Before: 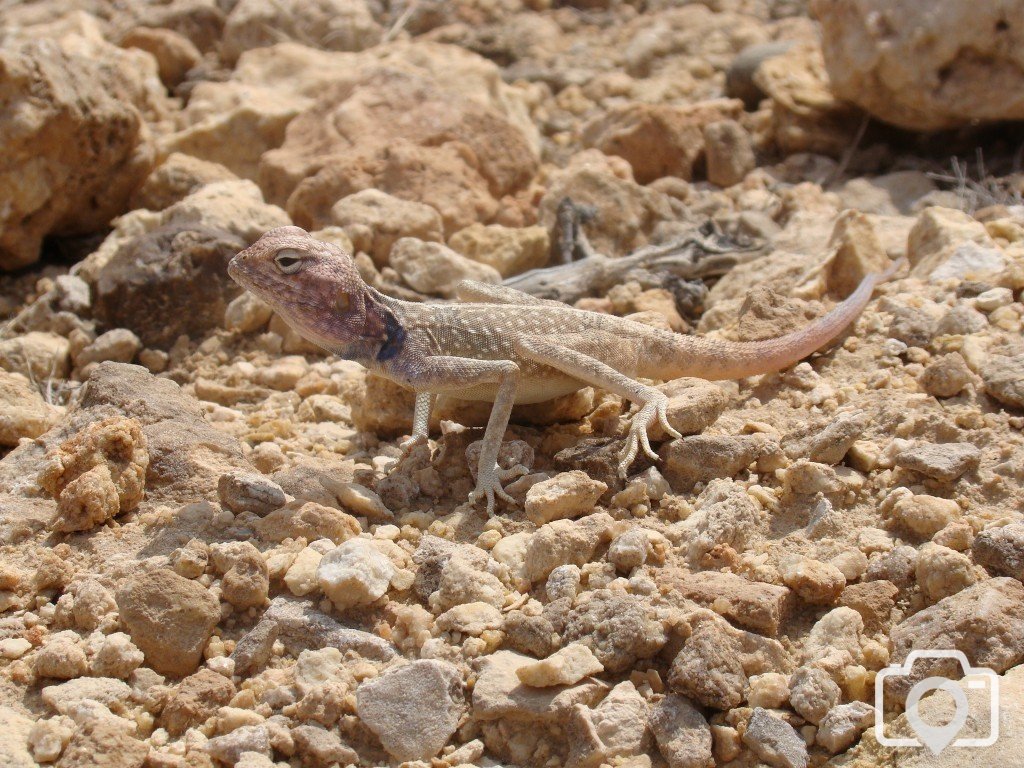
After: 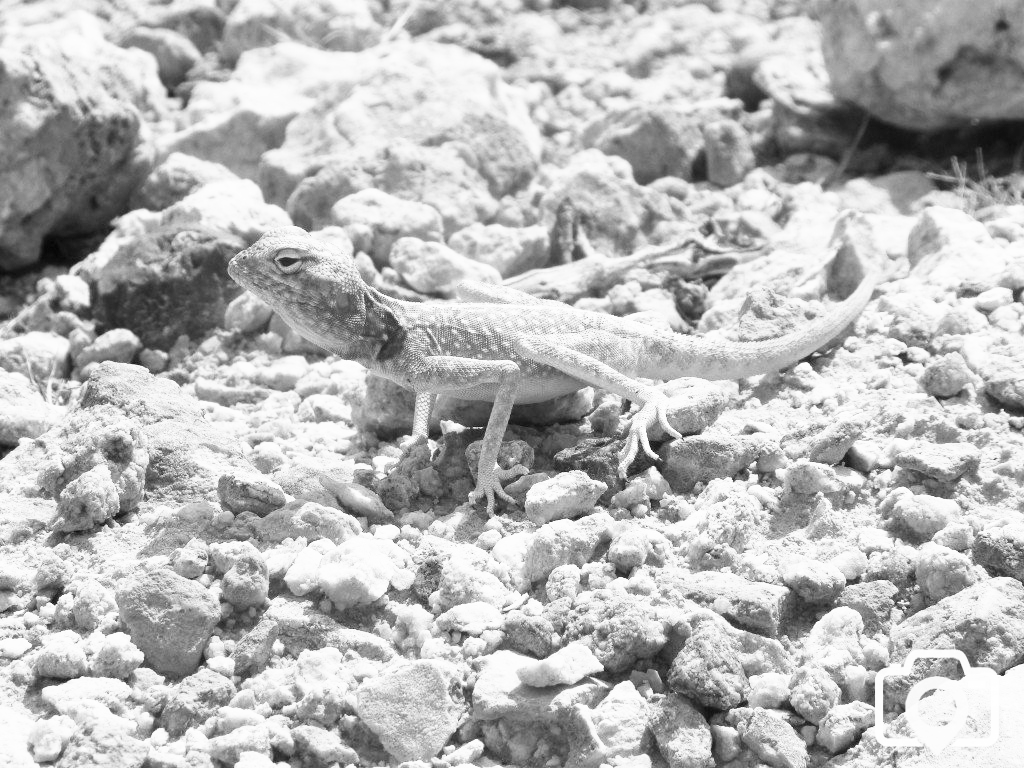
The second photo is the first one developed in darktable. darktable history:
color calibration: output R [1.107, -0.012, -0.003, 0], output B [0, 0, 1.308, 0], illuminant custom, x 0.389, y 0.387, temperature 3838.64 K
monochrome: on, module defaults
base curve: curves: ch0 [(0, 0) (0.495, 0.917) (1, 1)], preserve colors none
